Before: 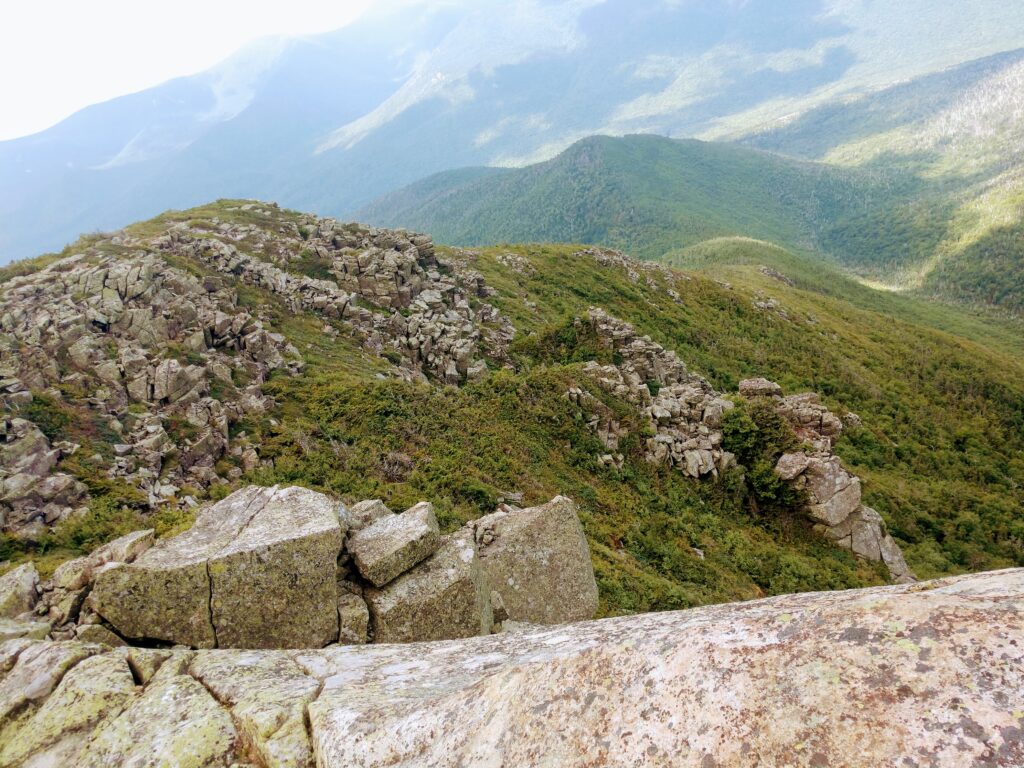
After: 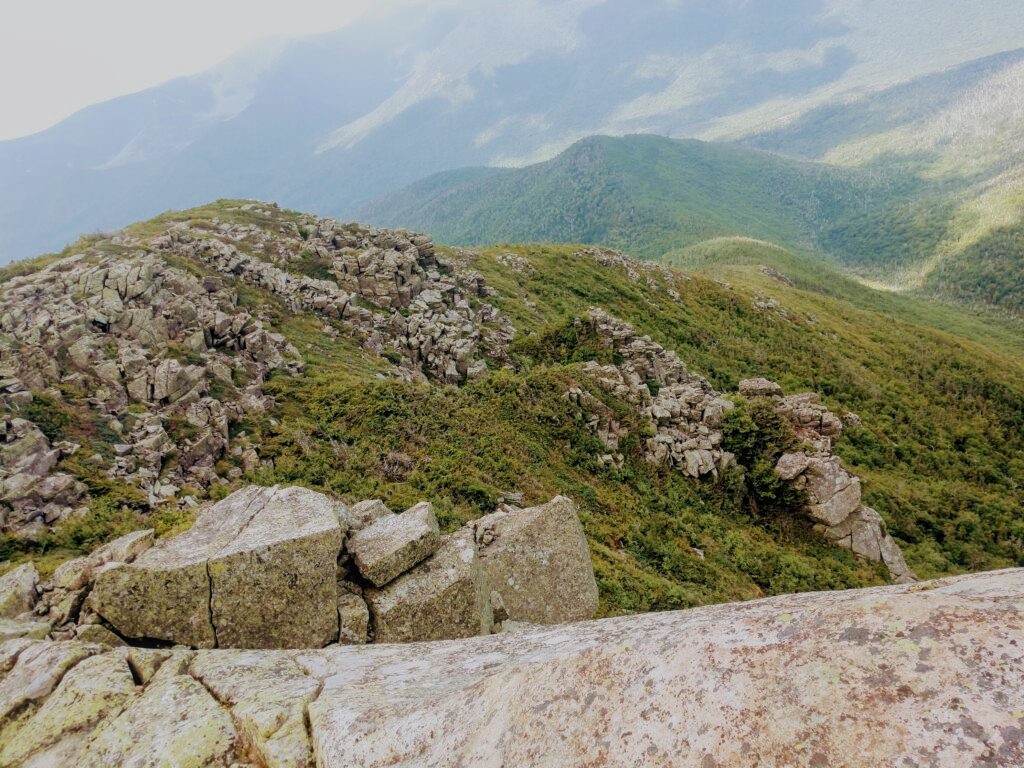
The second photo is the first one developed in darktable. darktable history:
local contrast: detail 110%
filmic rgb: black relative exposure -16 EV, white relative exposure 6.12 EV, hardness 5.22
